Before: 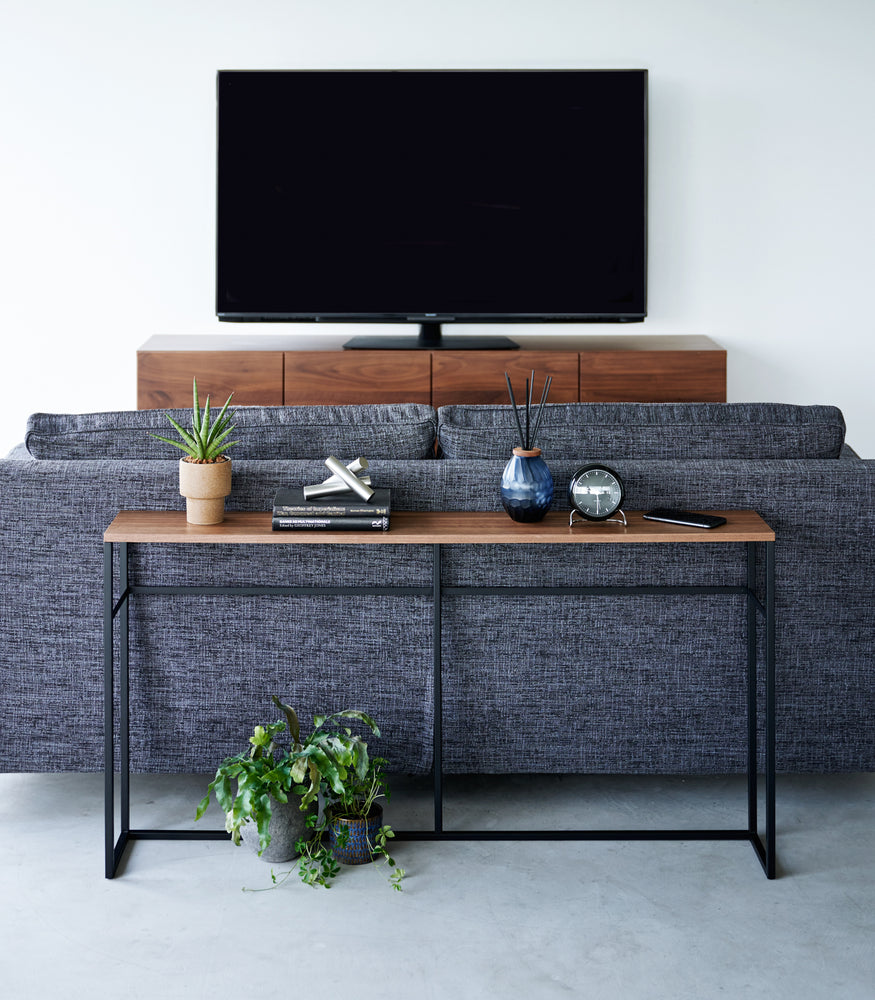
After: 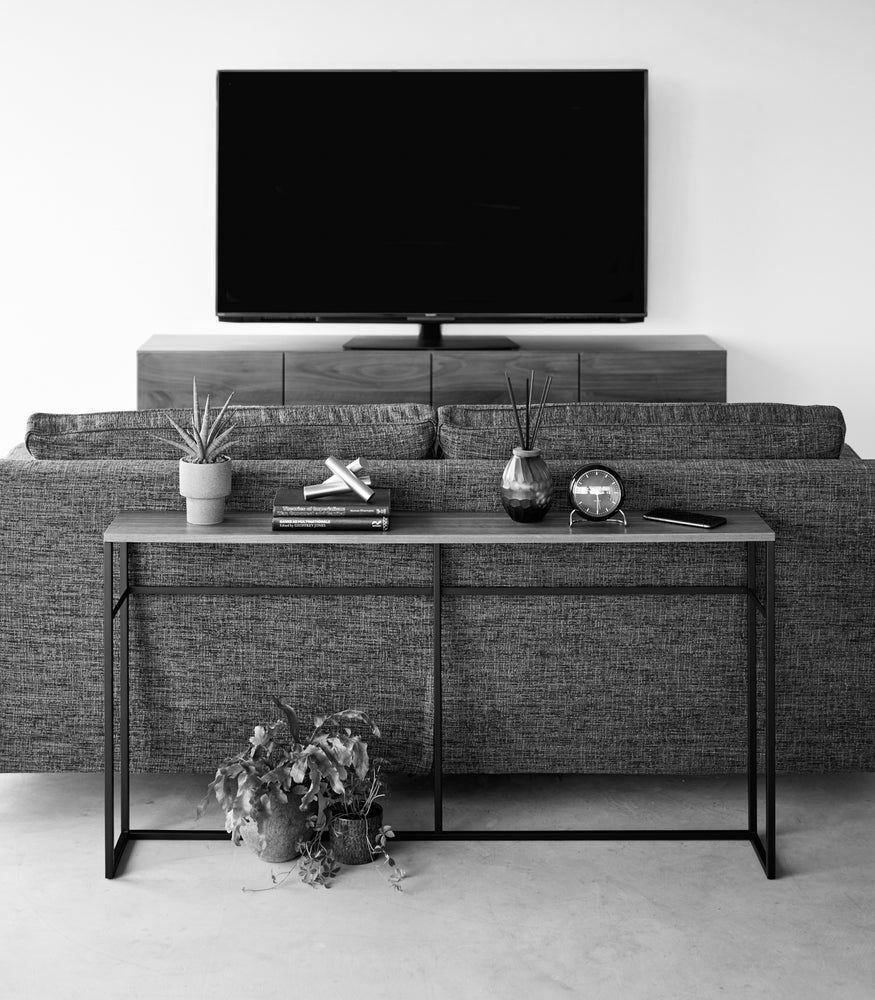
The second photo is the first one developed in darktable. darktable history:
monochrome: on, module defaults
color correction: highlights a* -4.28, highlights b* 6.53
